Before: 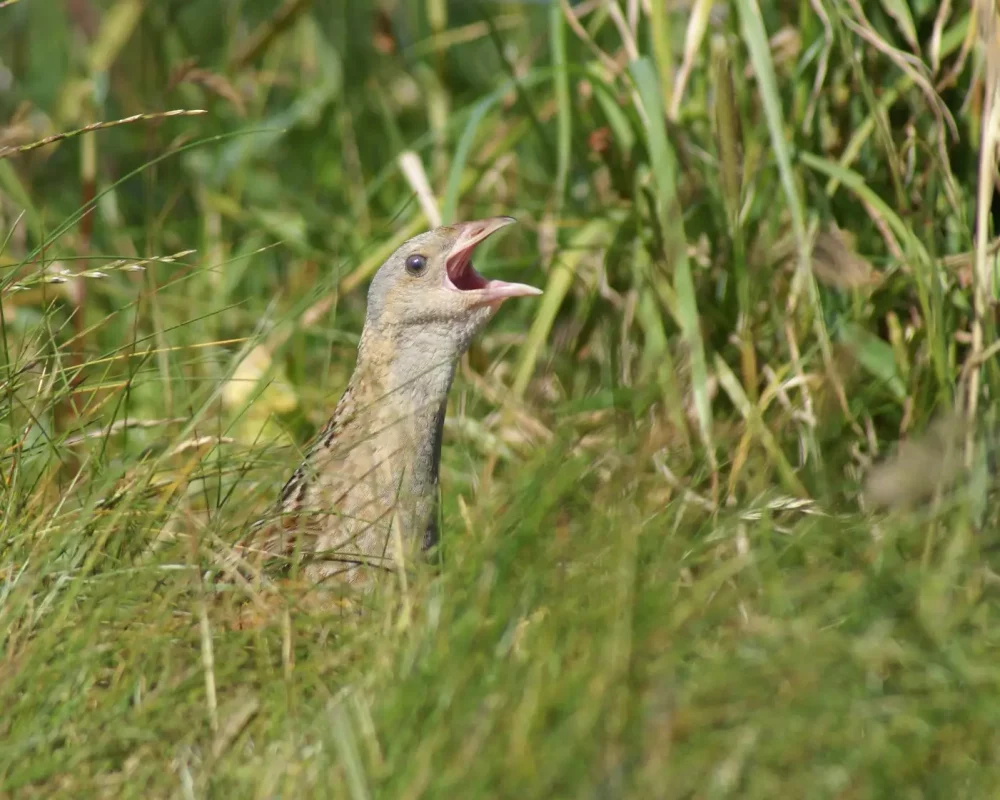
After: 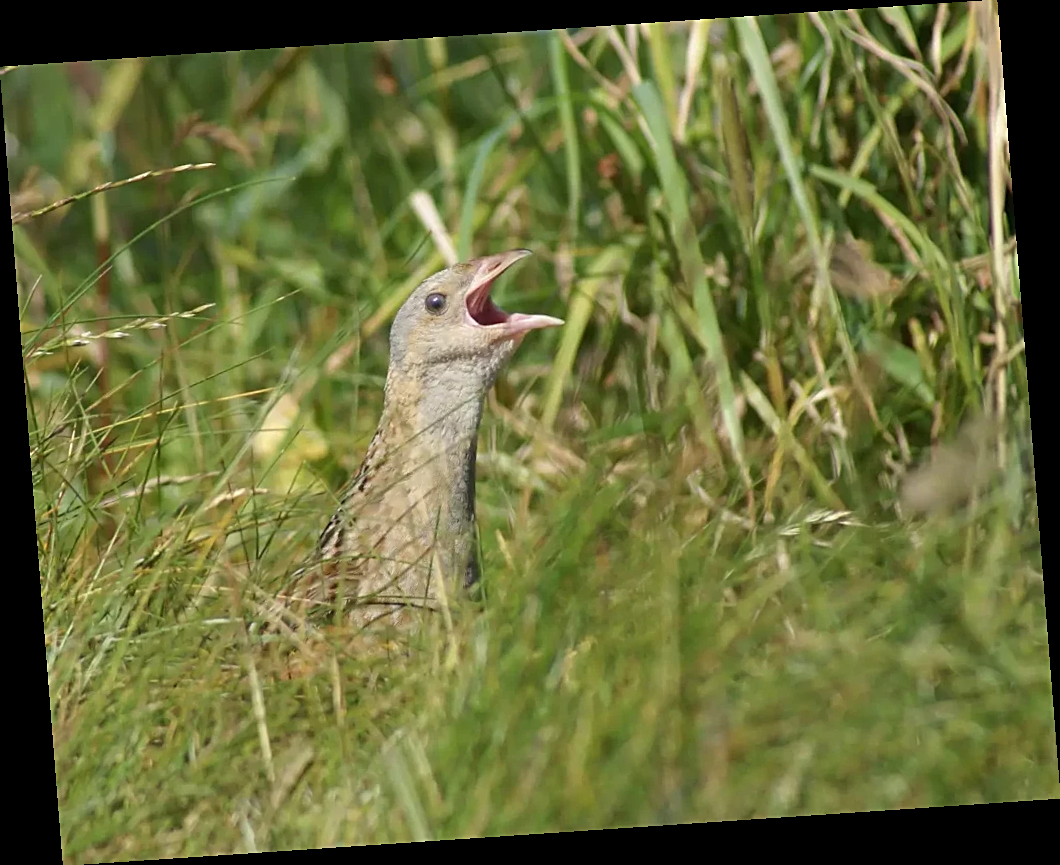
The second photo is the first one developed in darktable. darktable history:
sharpen: on, module defaults
rotate and perspective: rotation -4.2°, shear 0.006, automatic cropping off
